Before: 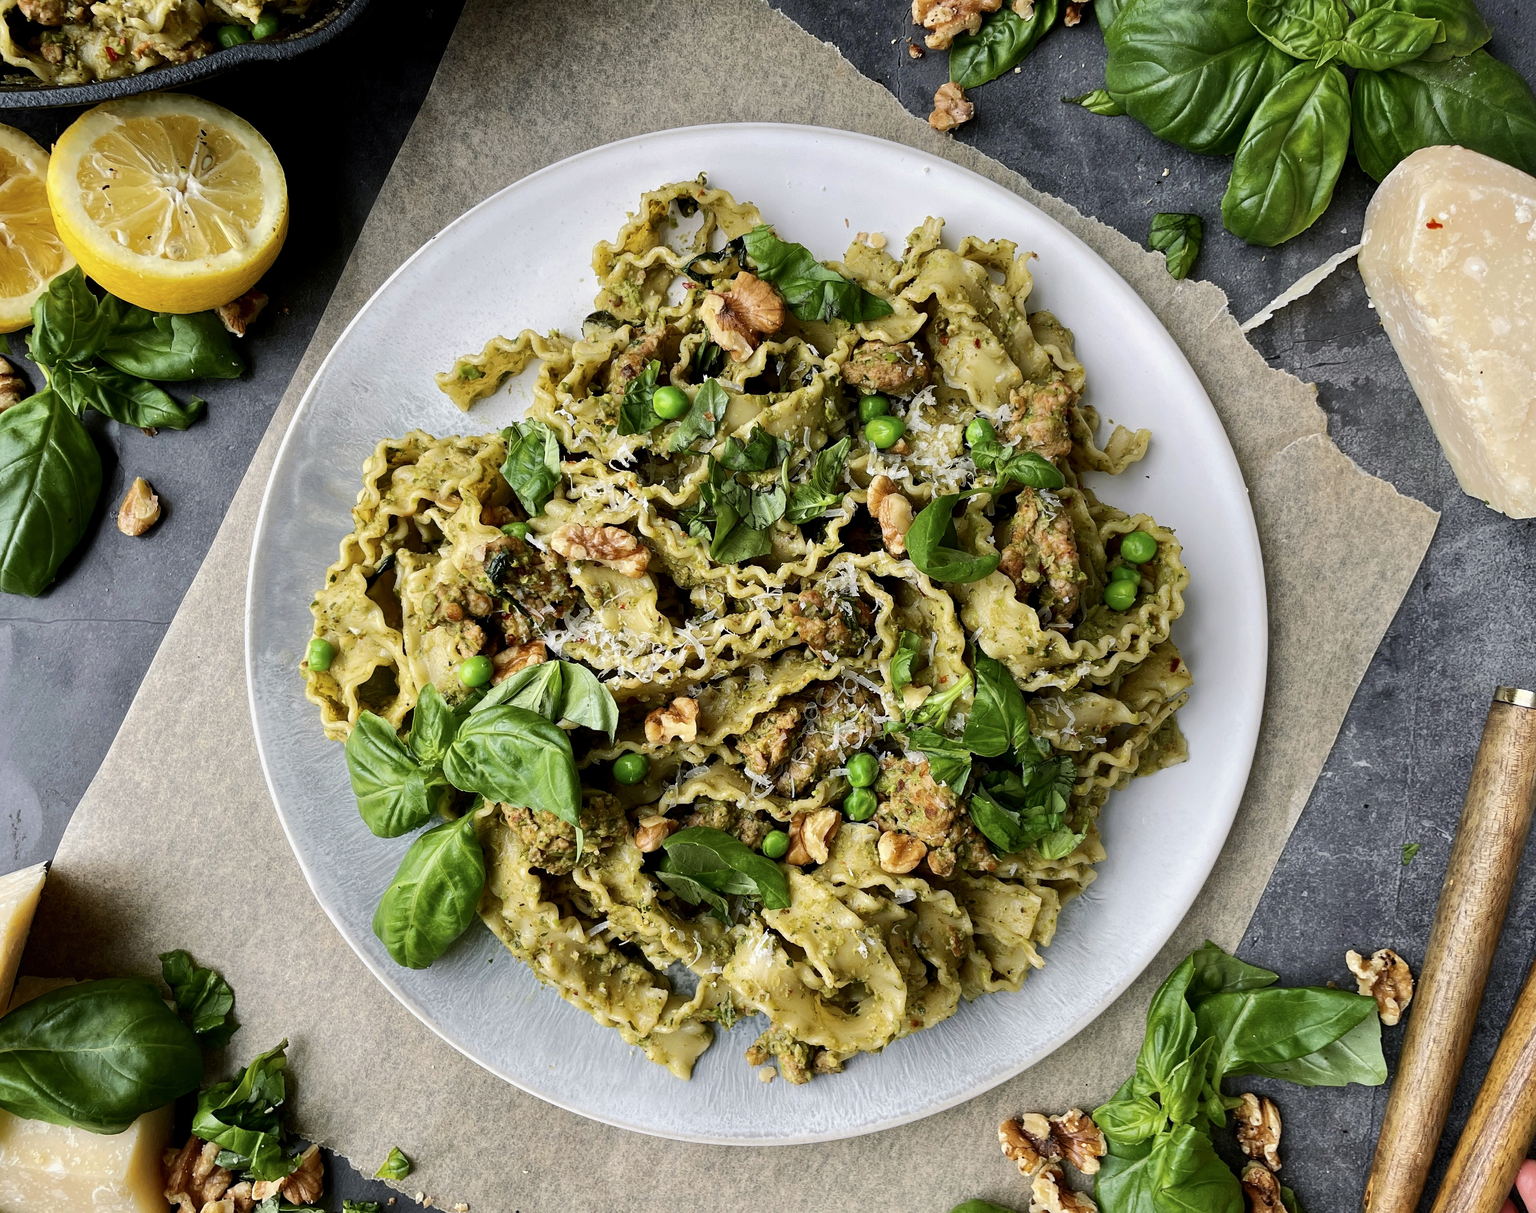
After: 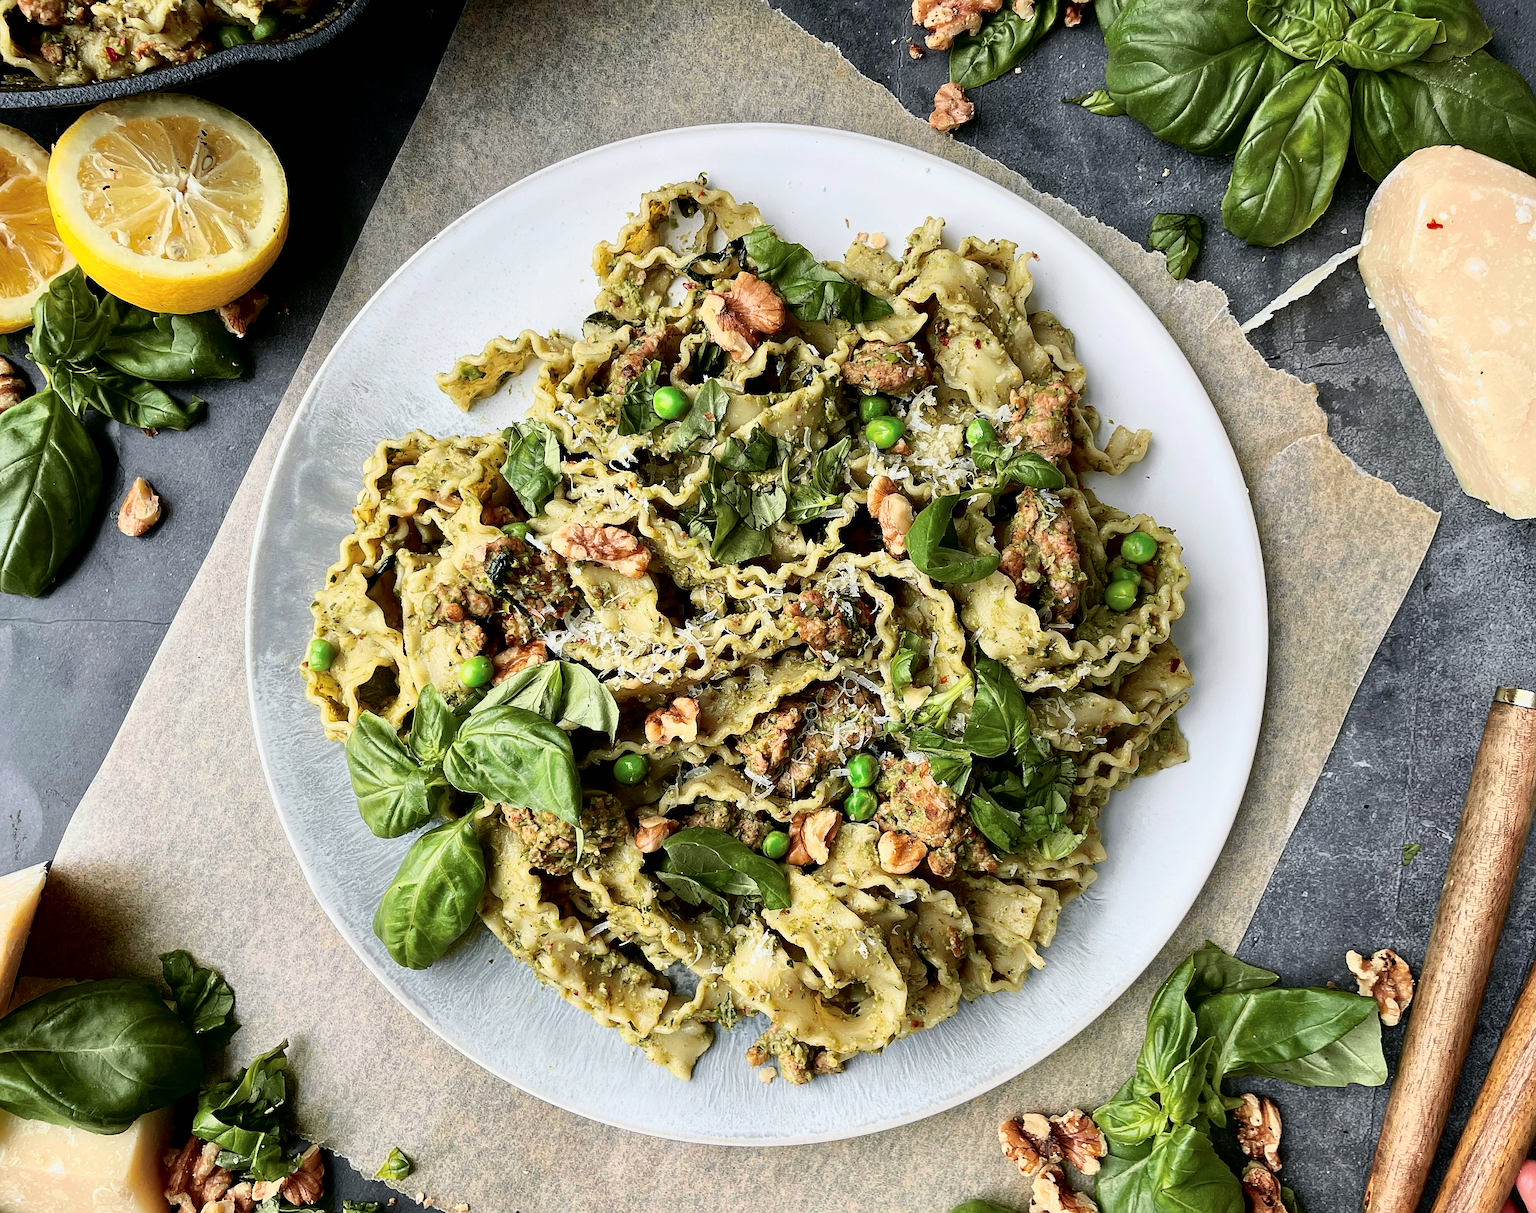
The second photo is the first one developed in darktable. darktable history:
sharpen: on, module defaults
tone curve: curves: ch0 [(0, 0) (0.105, 0.068) (0.181, 0.185) (0.28, 0.291) (0.384, 0.404) (0.485, 0.531) (0.638, 0.681) (0.795, 0.879) (1, 0.977)]; ch1 [(0, 0) (0.161, 0.092) (0.35, 0.33) (0.379, 0.401) (0.456, 0.469) (0.504, 0.5) (0.512, 0.514) (0.58, 0.597) (0.635, 0.646) (1, 1)]; ch2 [(0, 0) (0.371, 0.362) (0.437, 0.437) (0.5, 0.5) (0.53, 0.523) (0.56, 0.58) (0.622, 0.606) (1, 1)], color space Lab, independent channels, preserve colors none
